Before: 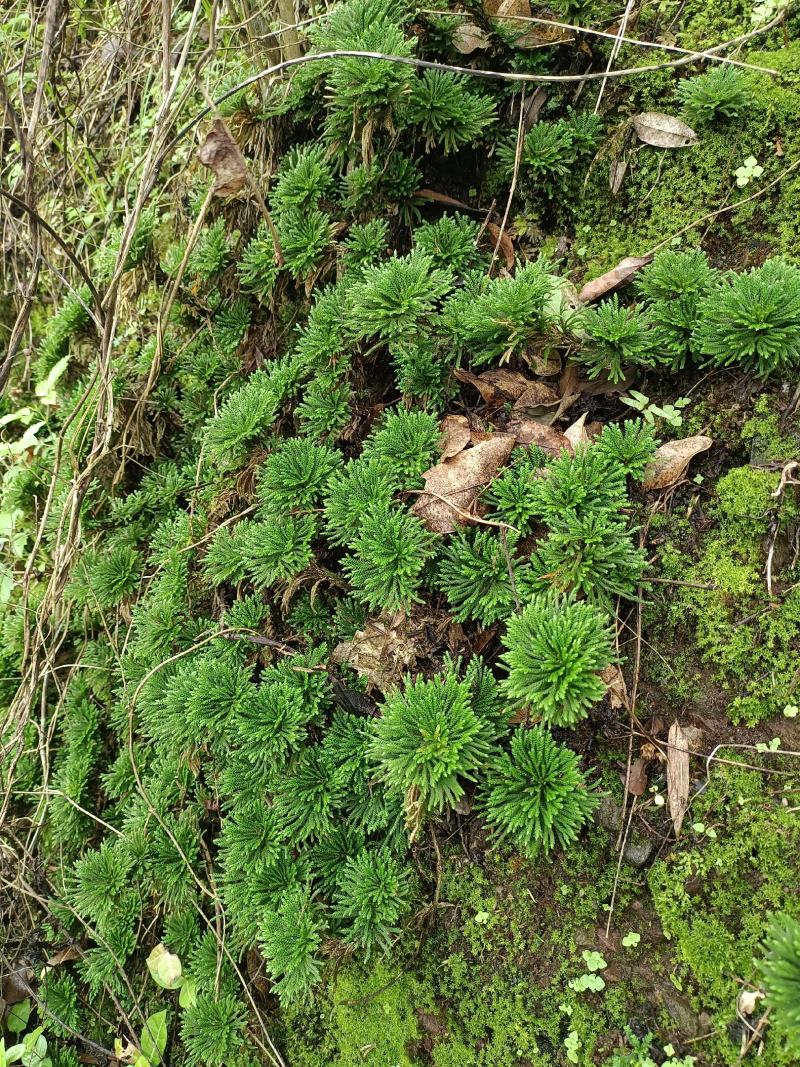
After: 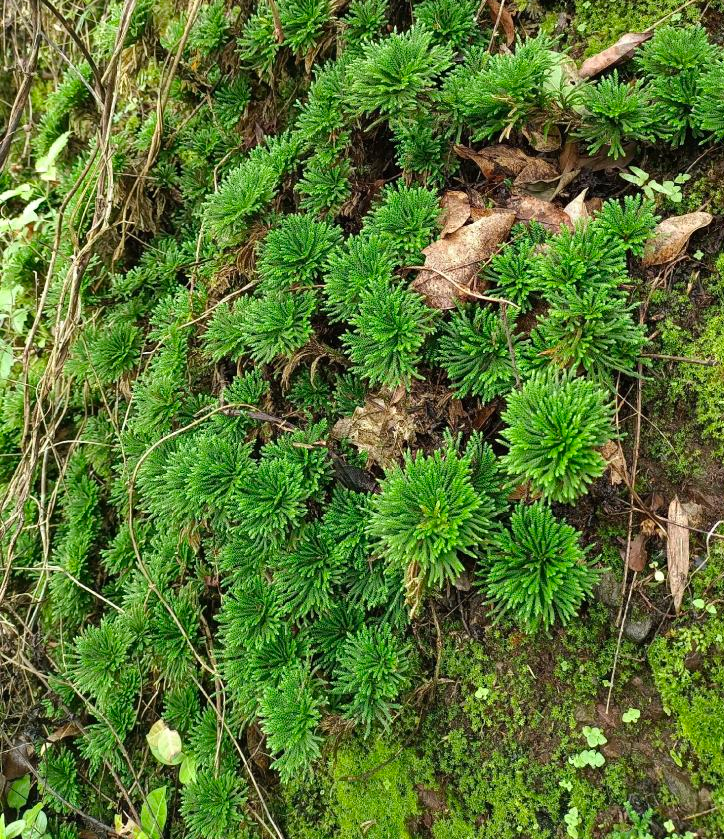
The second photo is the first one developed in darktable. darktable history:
crop: top 21.043%, right 9.431%, bottom 0.299%
